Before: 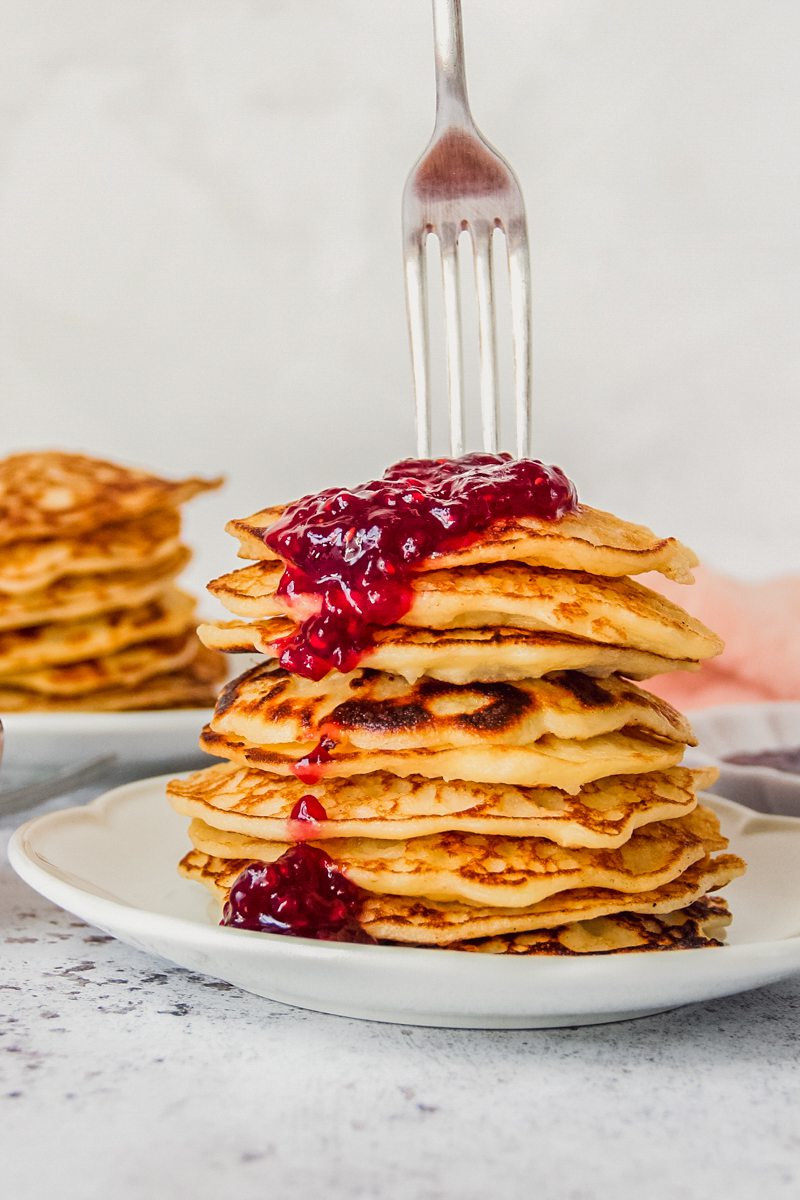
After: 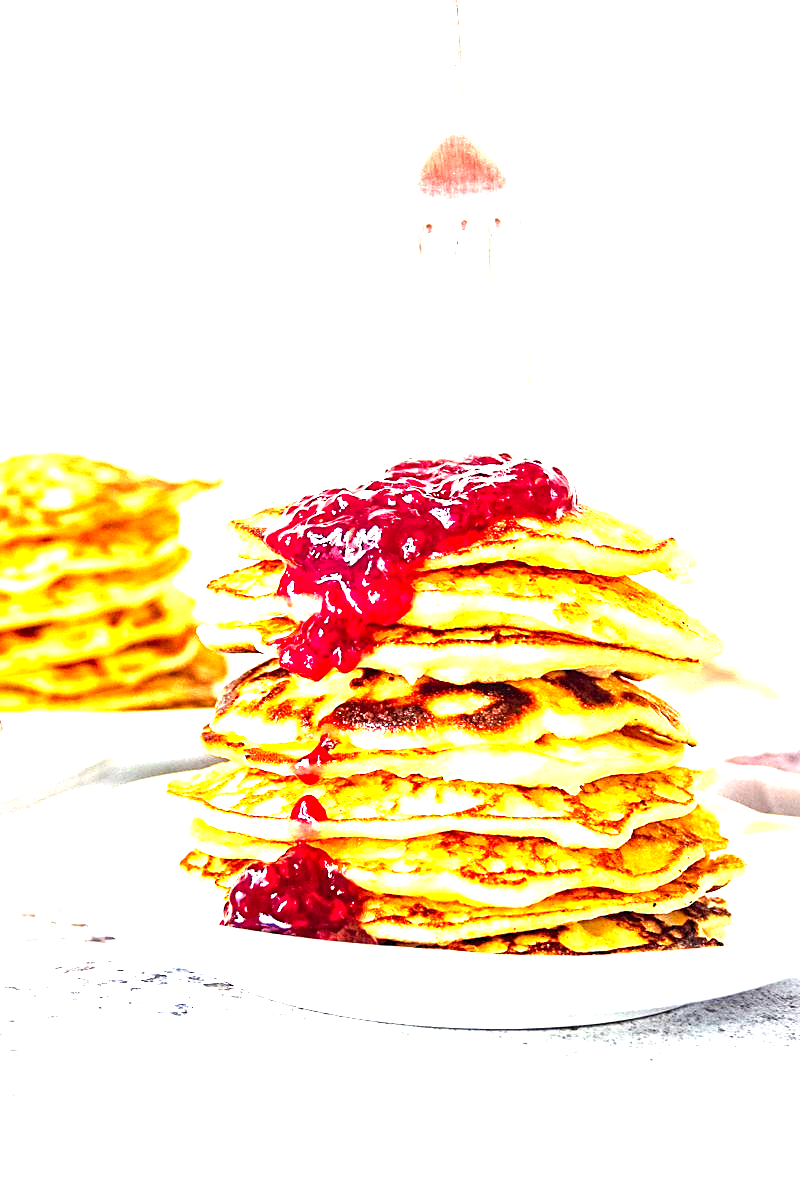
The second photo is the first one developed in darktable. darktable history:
color zones: curves: ch0 [(0.068, 0.464) (0.25, 0.5) (0.48, 0.508) (0.75, 0.536) (0.886, 0.476) (0.967, 0.456)]; ch1 [(0.066, 0.456) (0.25, 0.5) (0.616, 0.508) (0.746, 0.56) (0.934, 0.444)]
levels: levels [0, 0.281, 0.562]
sharpen: on, module defaults
exposure: black level correction 0, exposure 0.5 EV, compensate exposure bias true, compensate highlight preservation false
